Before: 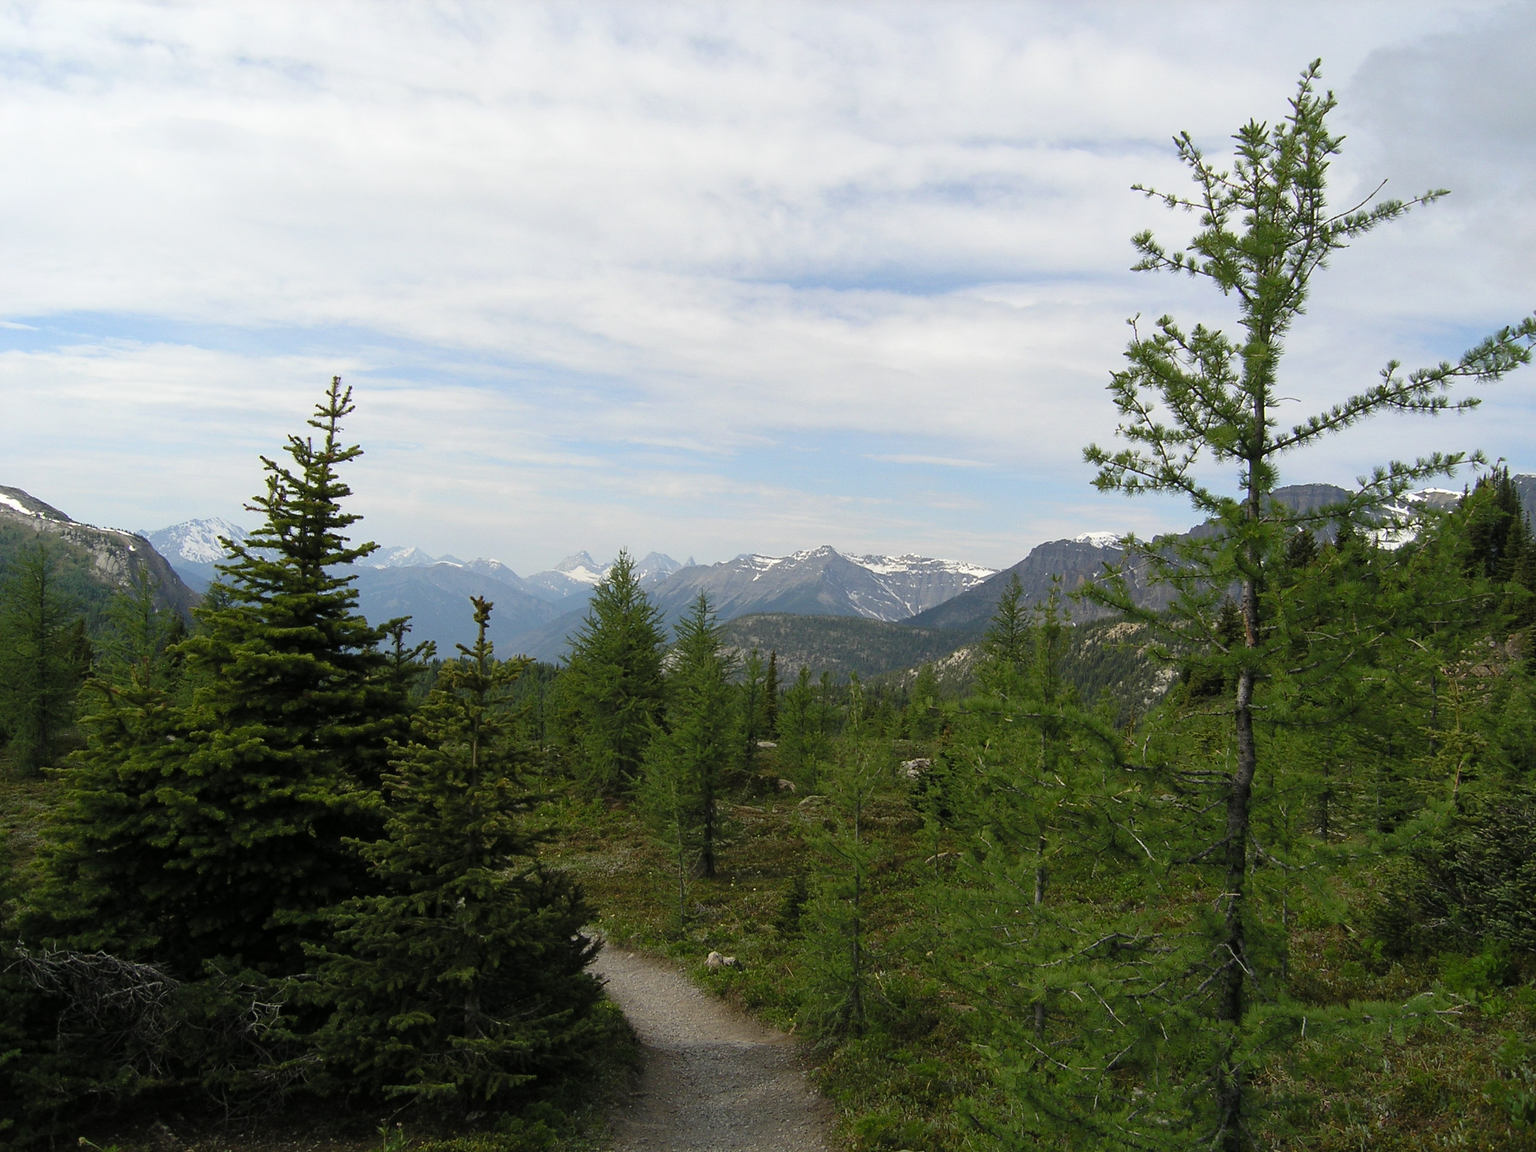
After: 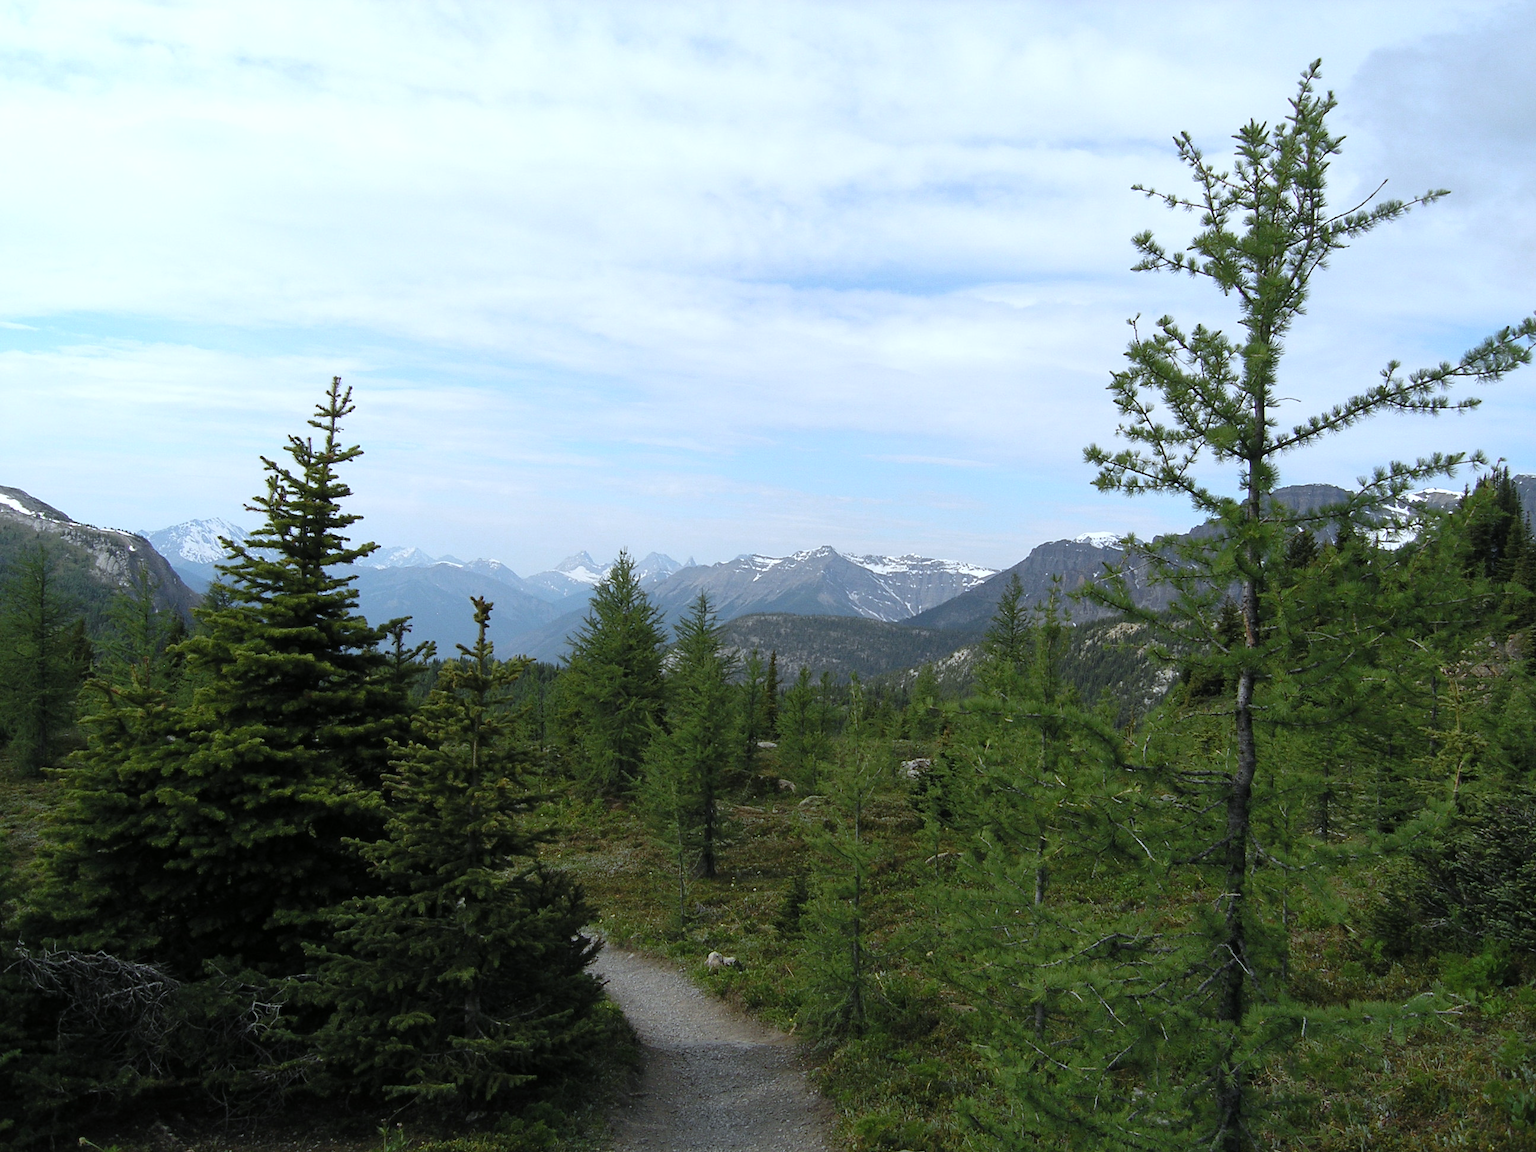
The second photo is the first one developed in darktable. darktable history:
color zones: curves: ch0 [(0.018, 0.548) (0.224, 0.64) (0.425, 0.447) (0.675, 0.575) (0.732, 0.579)]; ch1 [(0.066, 0.487) (0.25, 0.5) (0.404, 0.43) (0.75, 0.421) (0.956, 0.421)]; ch2 [(0.044, 0.561) (0.215, 0.465) (0.399, 0.544) (0.465, 0.548) (0.614, 0.447) (0.724, 0.43) (0.882, 0.623) (0.956, 0.632)]
white balance: red 0.926, green 1.003, blue 1.133
